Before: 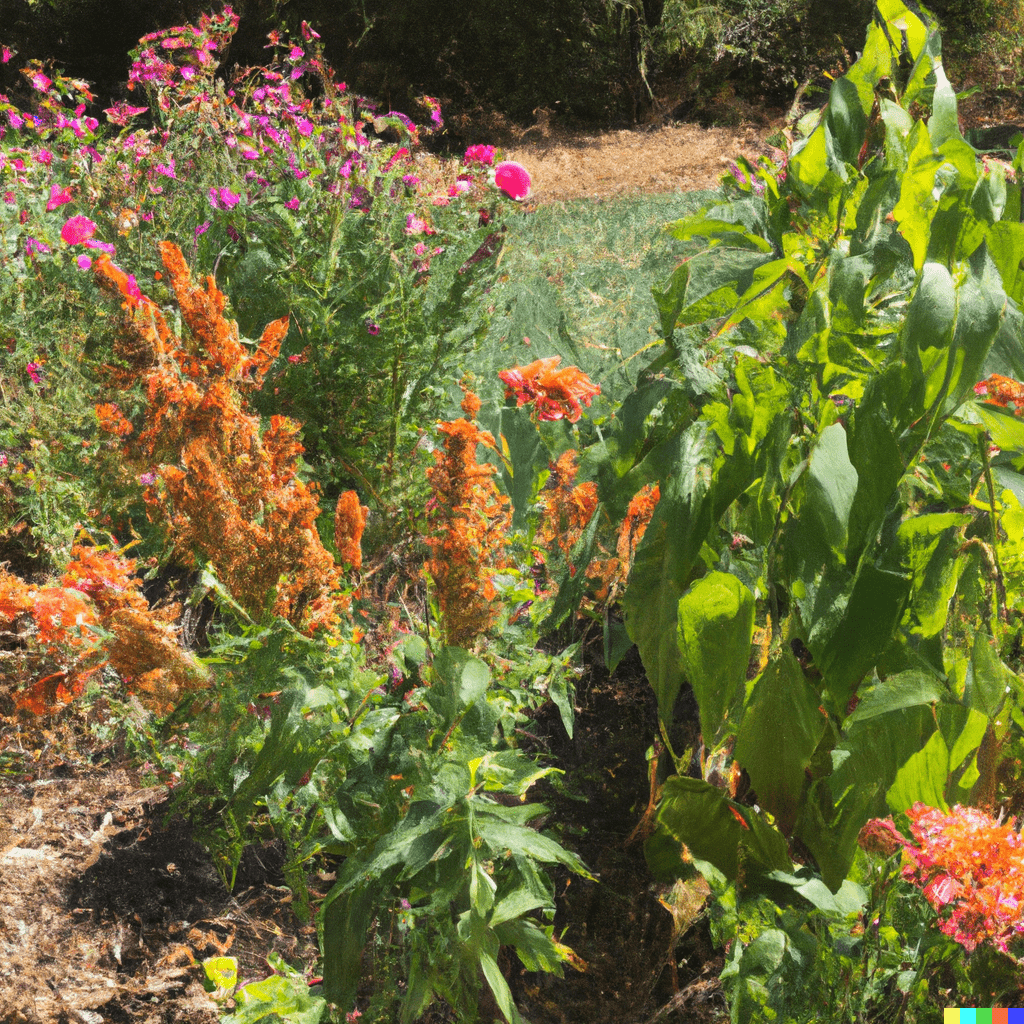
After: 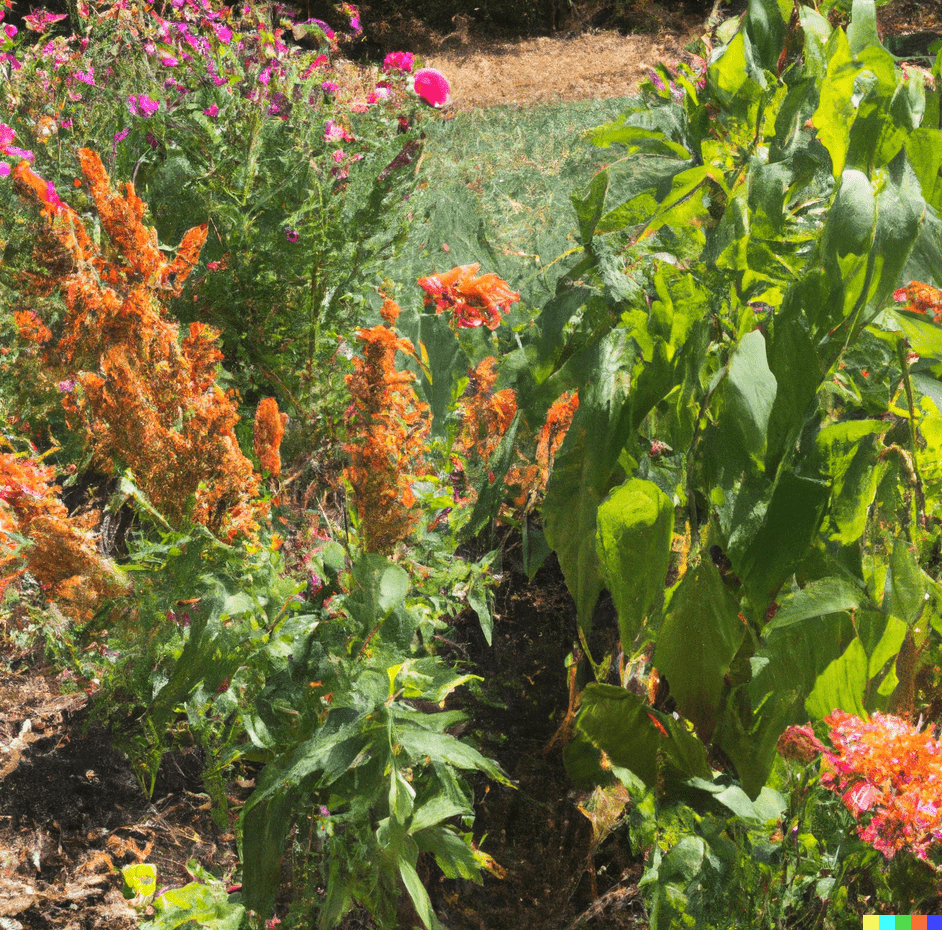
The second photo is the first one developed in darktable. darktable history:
crop and rotate: left 7.924%, top 9.123%
